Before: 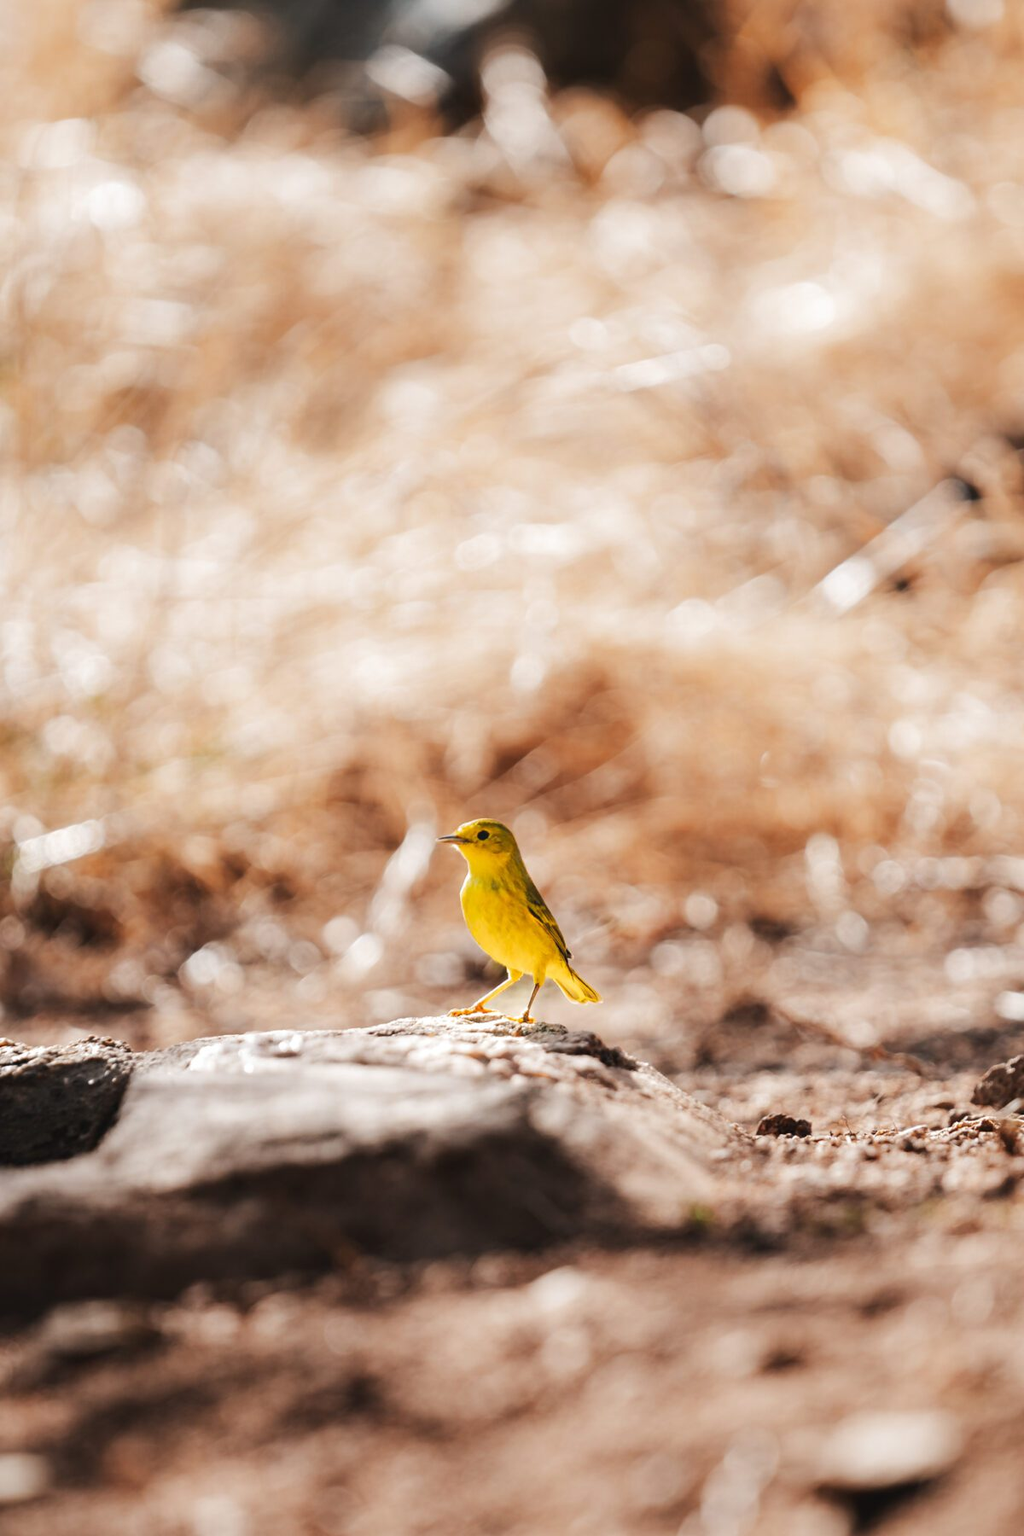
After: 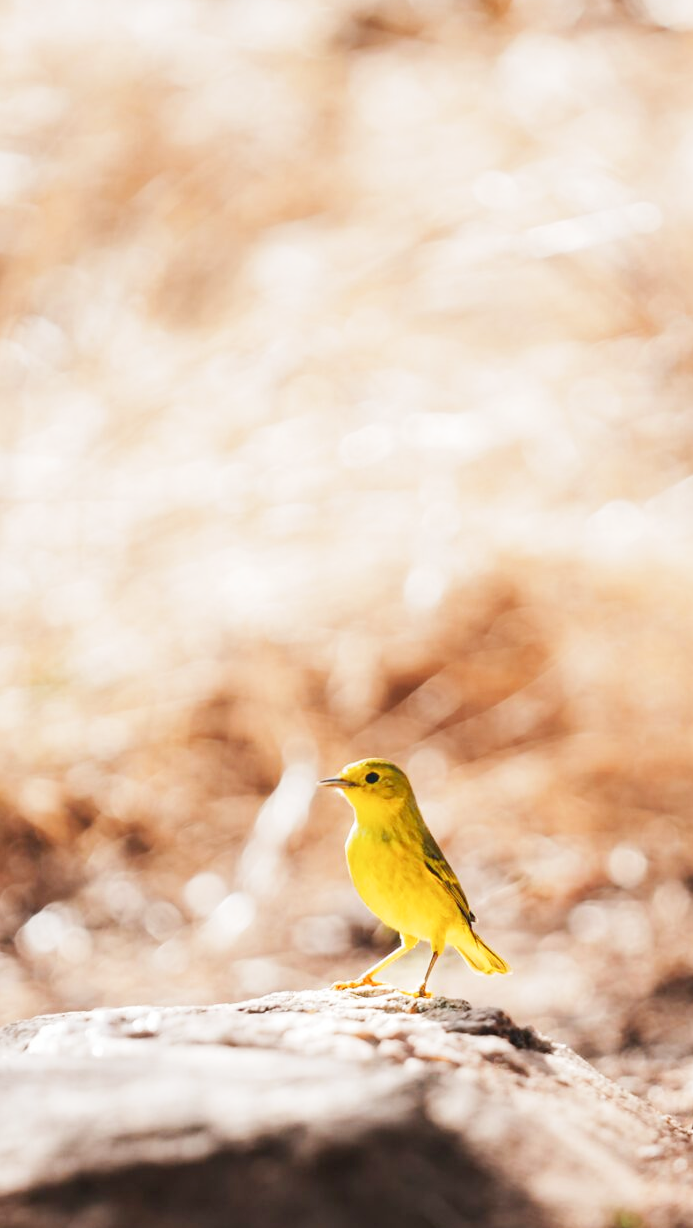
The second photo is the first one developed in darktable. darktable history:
base curve: curves: ch0 [(0, 0) (0.204, 0.334) (0.55, 0.733) (1, 1)], preserve colors none
crop: left 16.202%, top 11.208%, right 26.045%, bottom 20.557%
